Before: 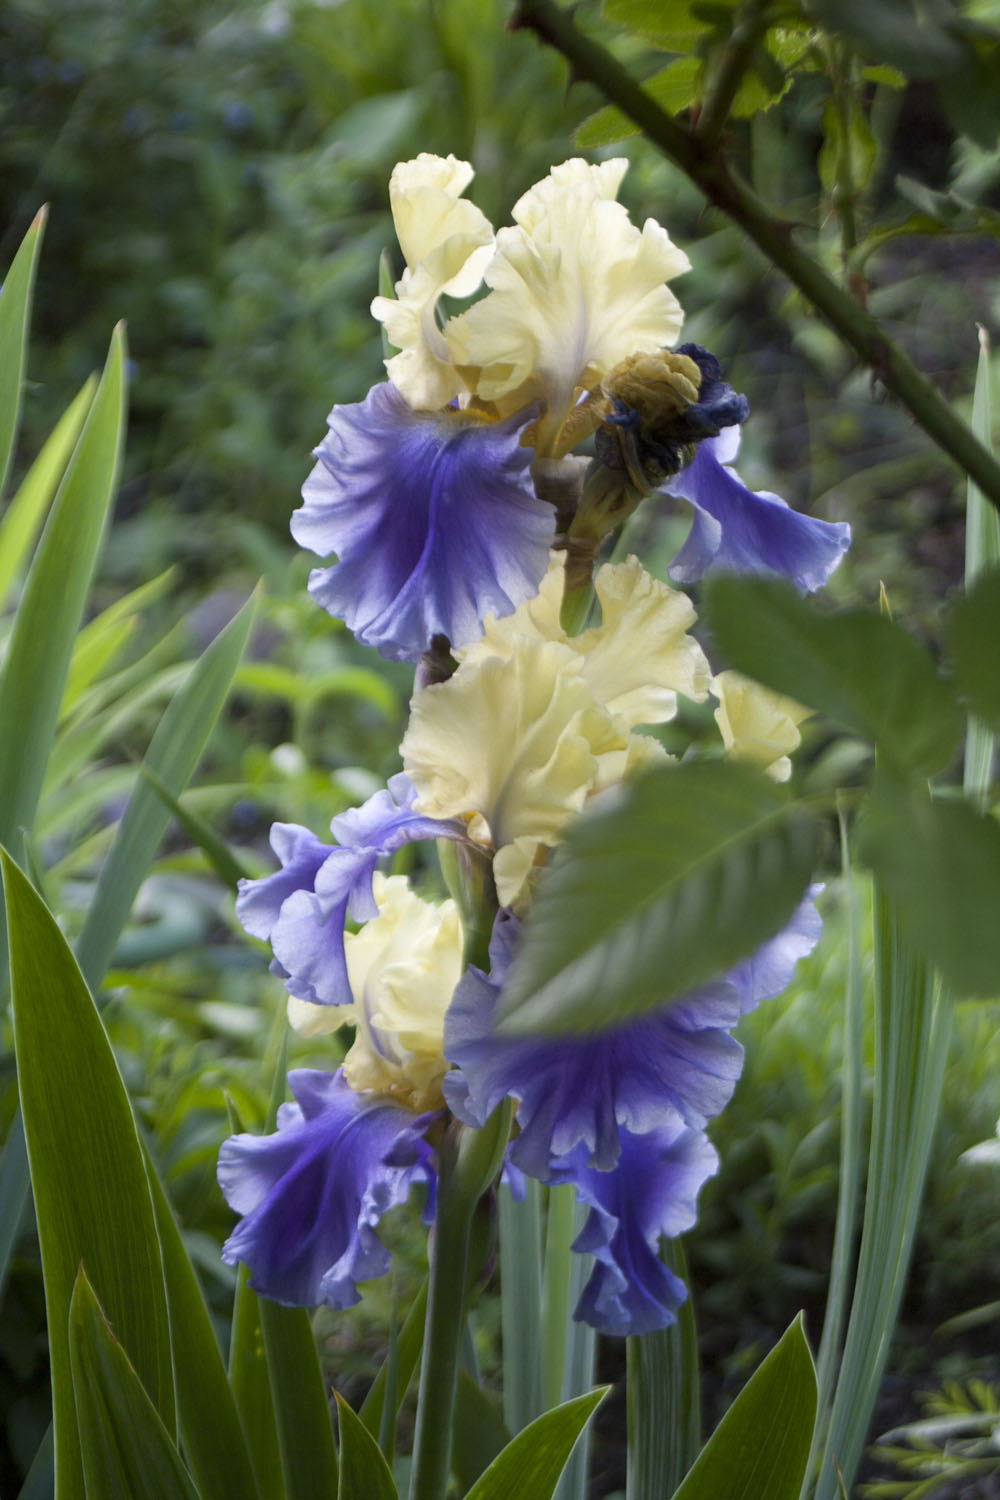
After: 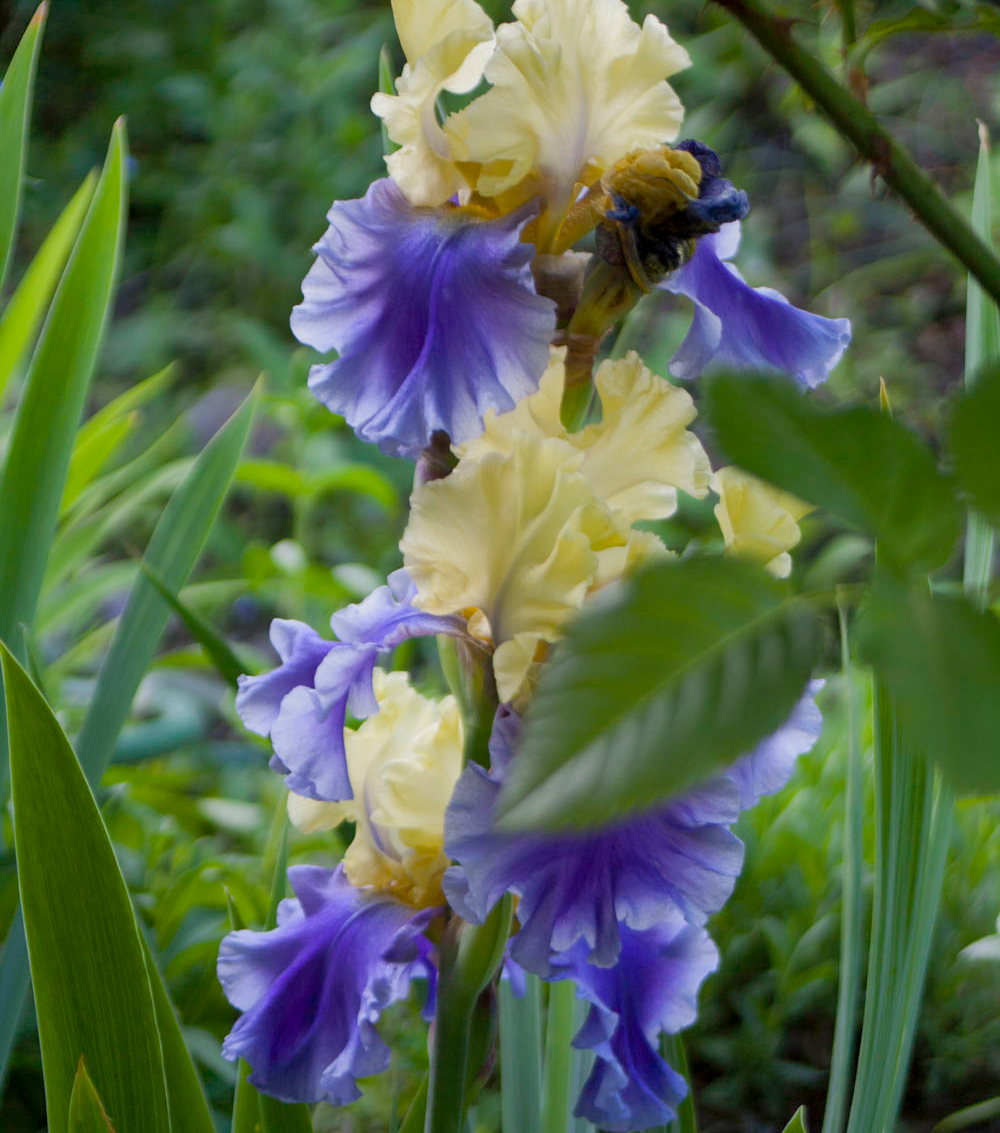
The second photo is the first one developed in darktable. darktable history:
shadows and highlights: highlights -59.74, highlights color adjustment 0.047%
crop: top 13.65%, bottom 10.773%
exposure: black level correction 0.001, exposure -0.122 EV, compensate highlight preservation false
color balance rgb: perceptual saturation grading › global saturation 19.579%
